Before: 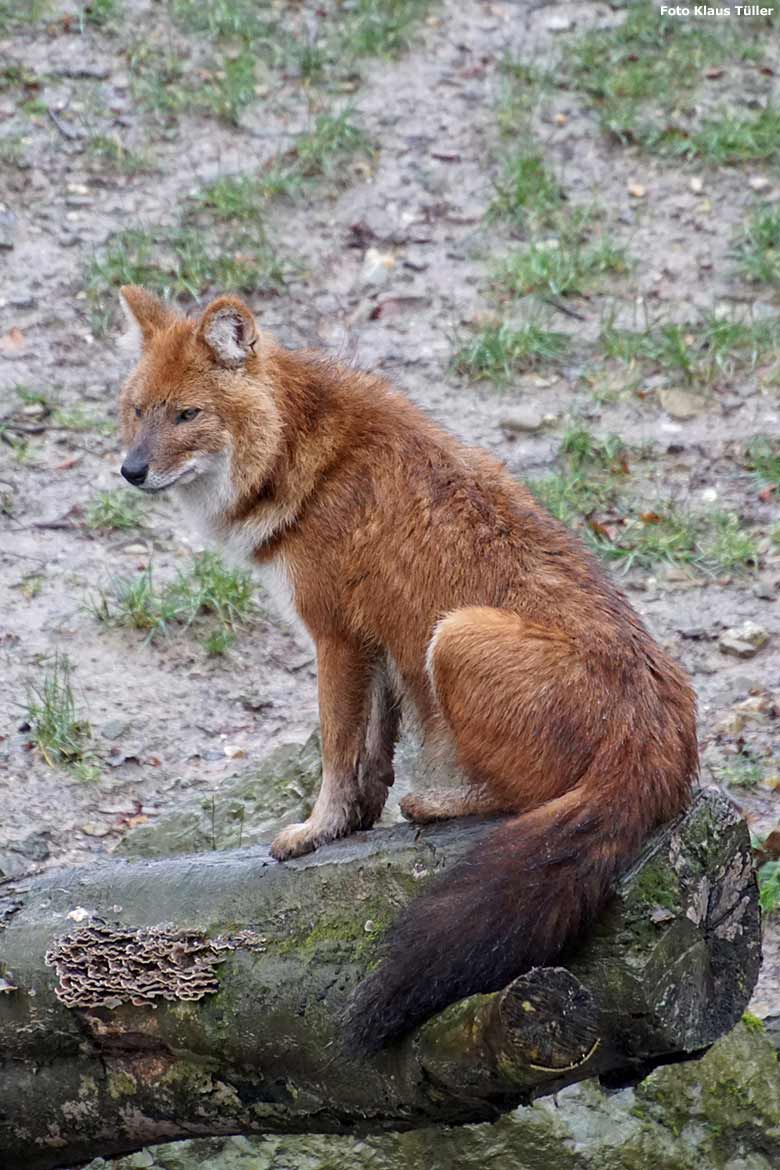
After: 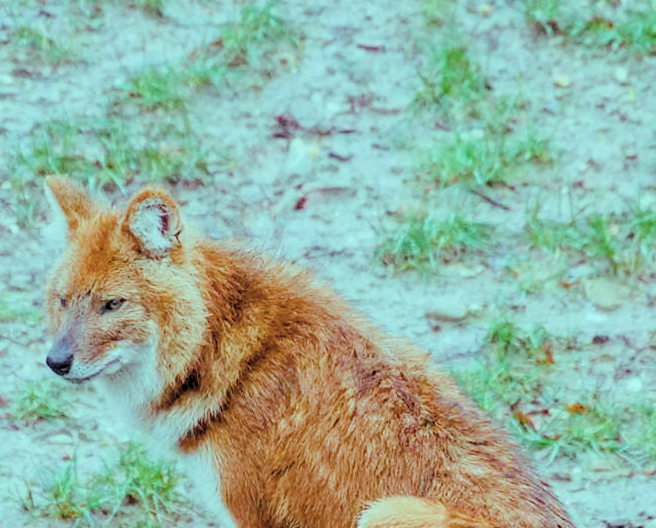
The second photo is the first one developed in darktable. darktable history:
color balance rgb: power › chroma 0.28%, power › hue 24.99°, highlights gain › chroma 7.621%, highlights gain › hue 187.86°, linear chroma grading › shadows 31.353%, linear chroma grading › global chroma -2.61%, linear chroma grading › mid-tones 4.081%, perceptual saturation grading › global saturation 20%, perceptual saturation grading › highlights -25.093%, perceptual saturation grading › shadows 24.726%
contrast brightness saturation: brightness 0.276
crop and rotate: left 9.716%, top 9.481%, right 6.112%, bottom 45.333%
local contrast: on, module defaults
tone equalizer: edges refinement/feathering 500, mask exposure compensation -1.57 EV, preserve details no
filmic rgb: black relative exposure -7.65 EV, white relative exposure 4.56 EV, hardness 3.61, iterations of high-quality reconstruction 0
